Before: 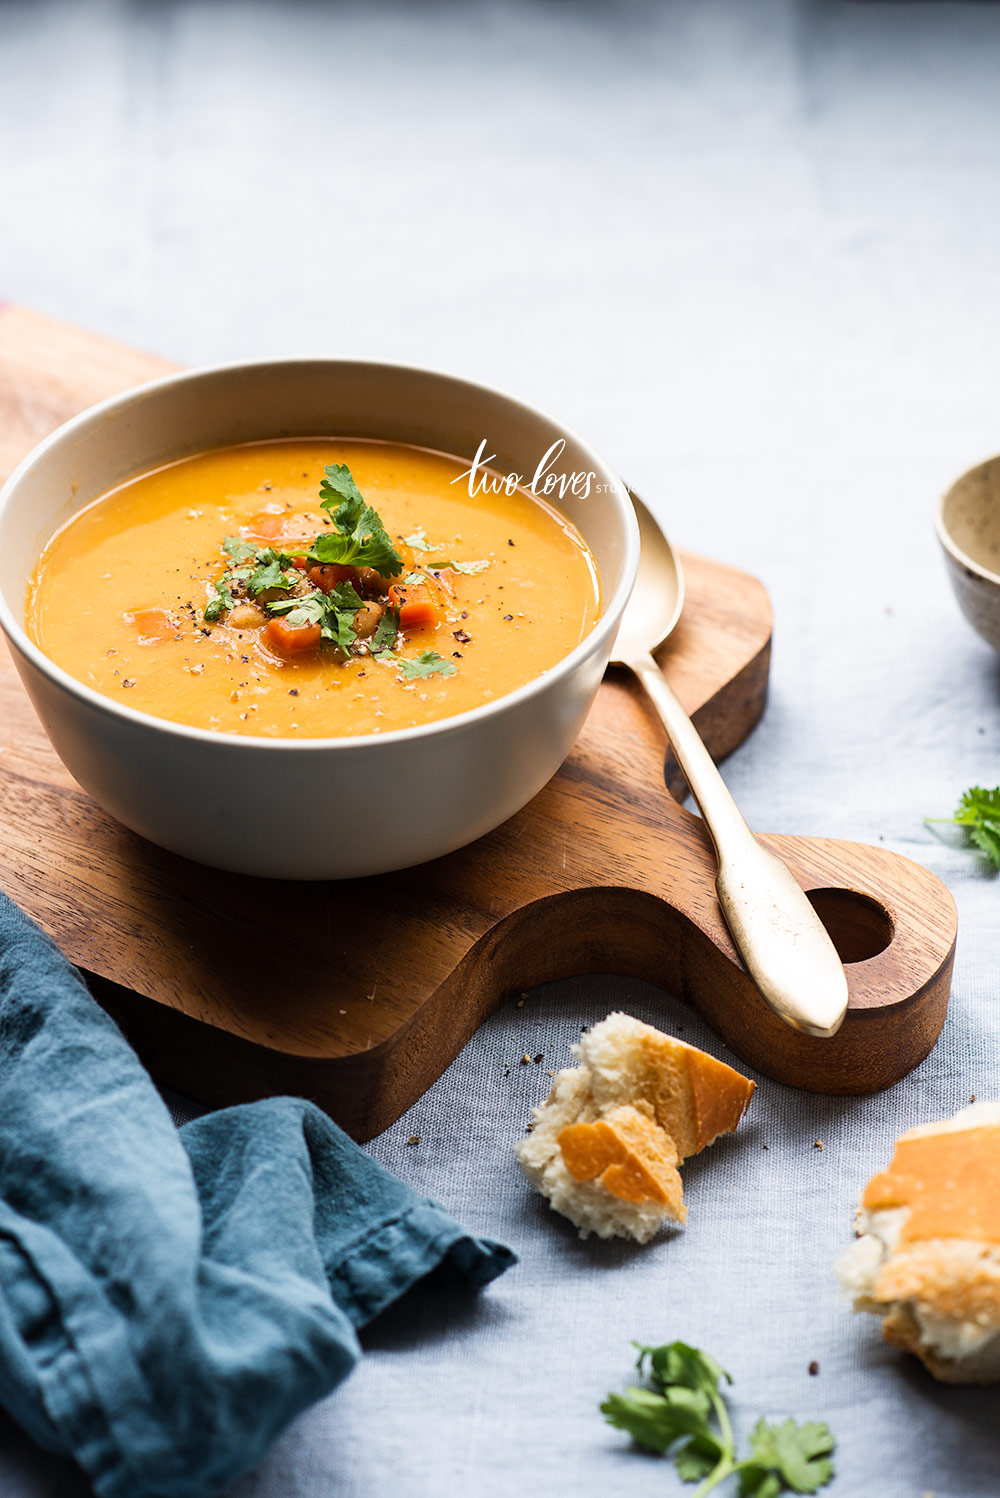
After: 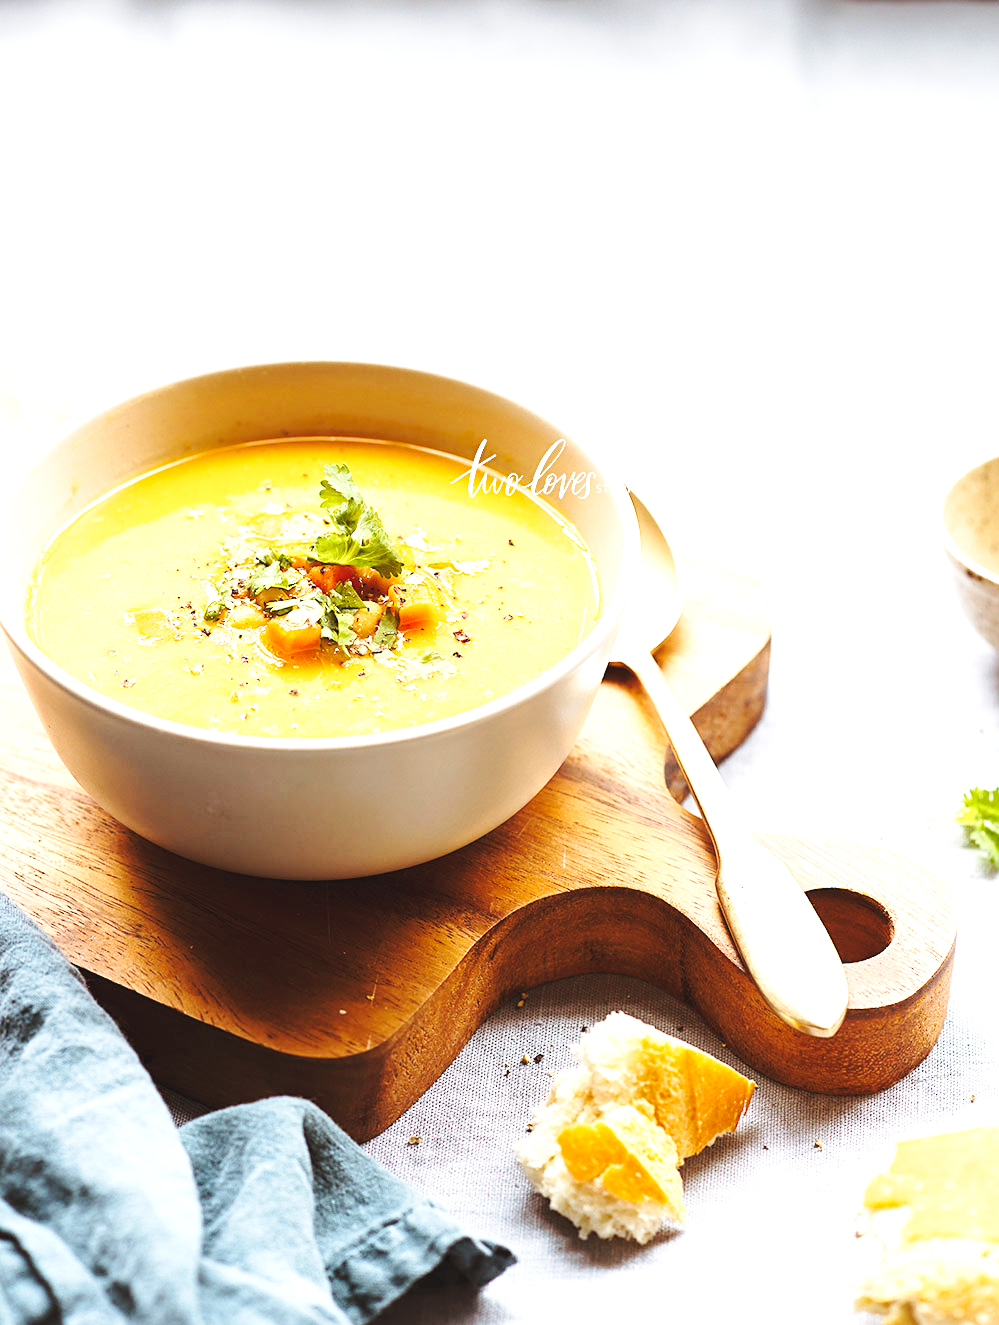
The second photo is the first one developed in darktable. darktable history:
exposure: exposure 1.061 EV, compensate highlight preservation false
base curve: curves: ch0 [(0, 0.007) (0.028, 0.063) (0.121, 0.311) (0.46, 0.743) (0.859, 0.957) (1, 1)], preserve colors none
rotate and perspective: crop left 0, crop top 0
crop and rotate: top 0%, bottom 11.49%
sharpen: amount 0.2
color balance rgb: shadows lift › chroma 4.41%, shadows lift › hue 27°, power › chroma 2.5%, power › hue 70°, highlights gain › chroma 1%, highlights gain › hue 27°, saturation formula JzAzBz (2021)
